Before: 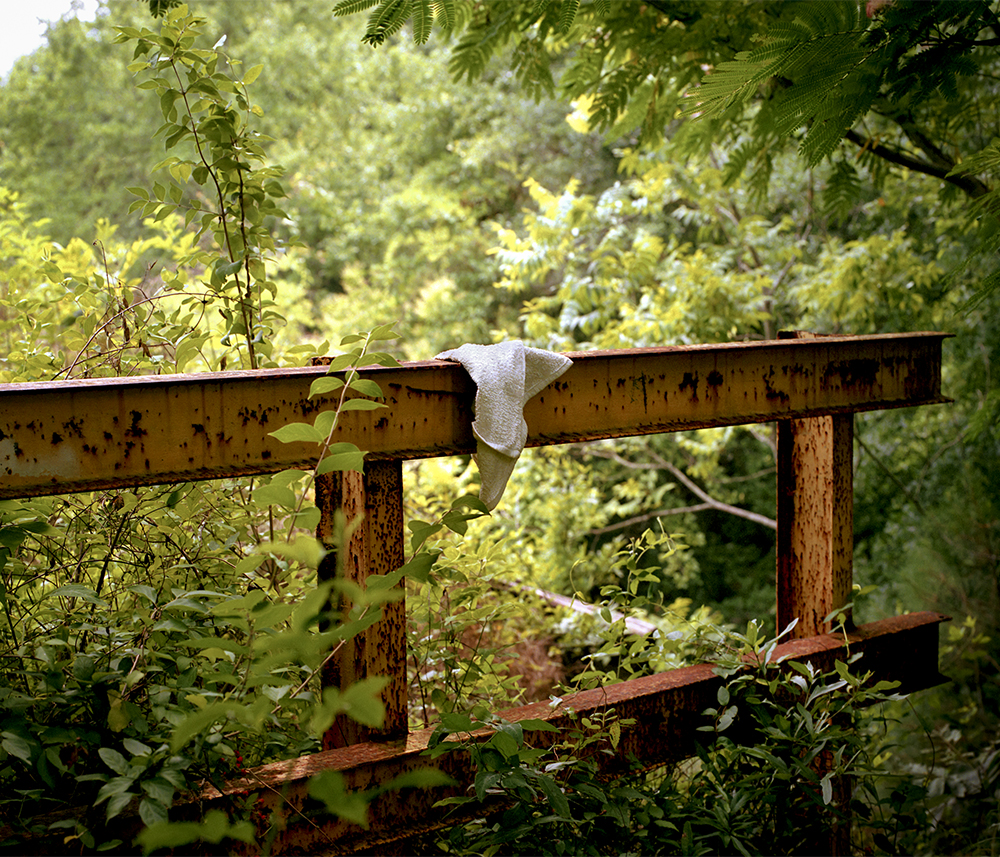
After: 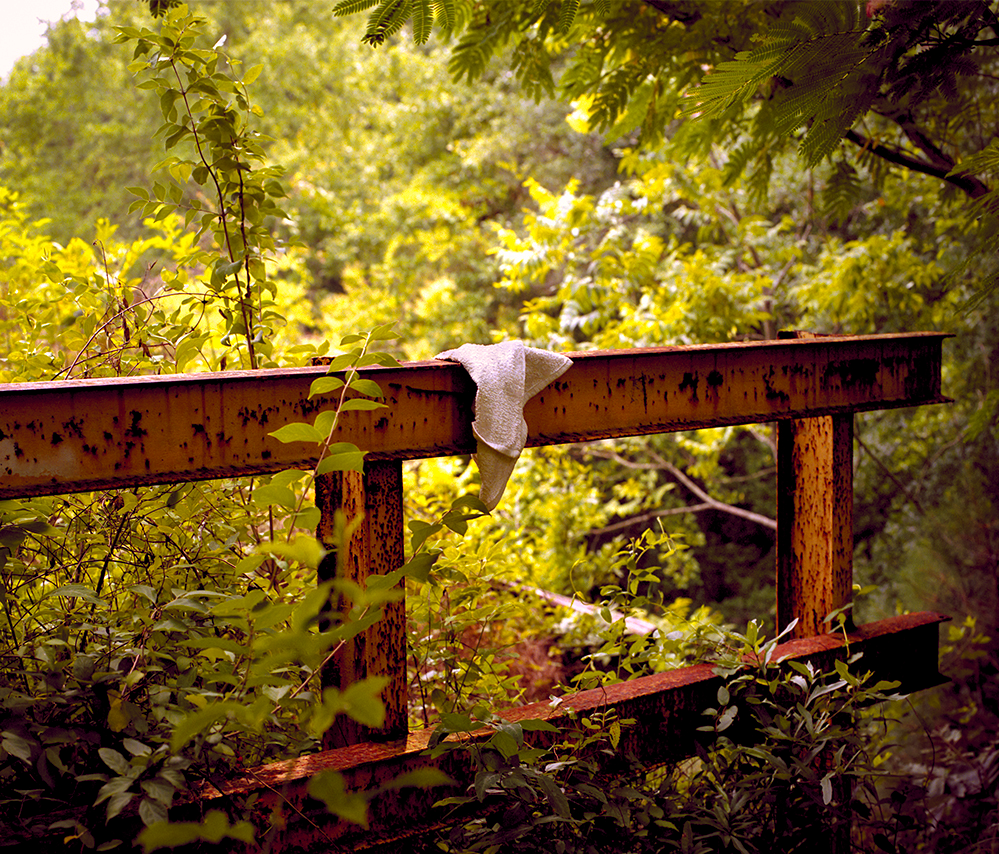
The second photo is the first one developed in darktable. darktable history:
color balance rgb: shadows lift › chroma 6.43%, shadows lift › hue 305.74°, highlights gain › chroma 2.43%, highlights gain › hue 35.74°, global offset › chroma 0.28%, global offset › hue 320.29°, linear chroma grading › global chroma 5.5%, perceptual saturation grading › global saturation 30%, contrast 5.15%
crop: top 0.05%, bottom 0.098%
